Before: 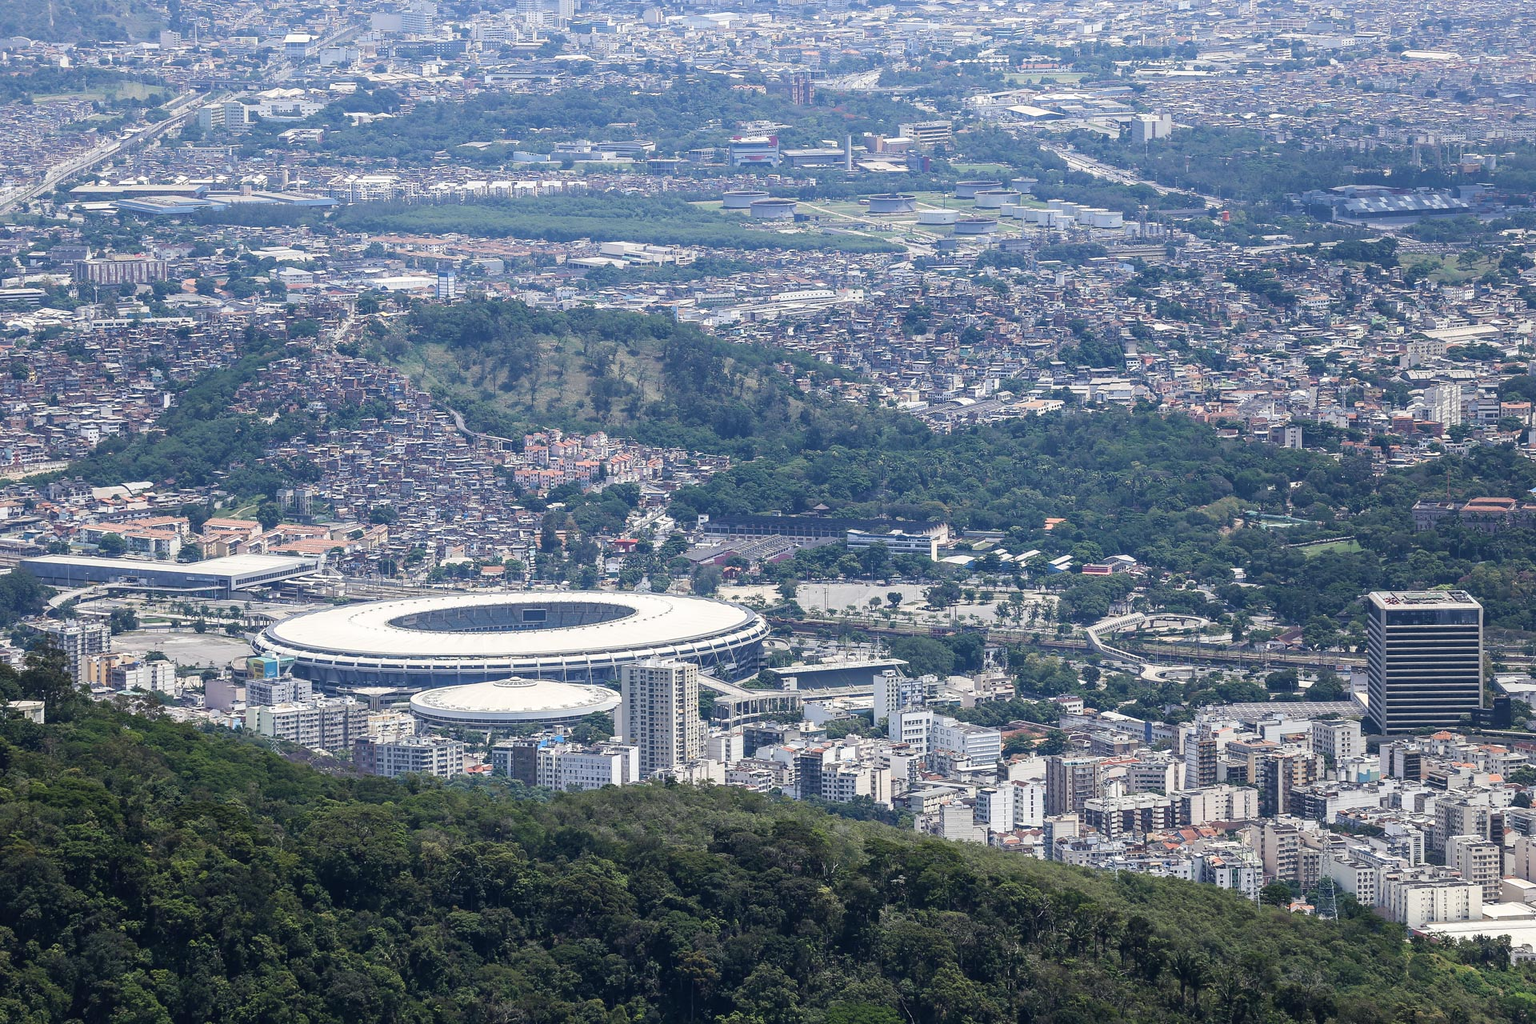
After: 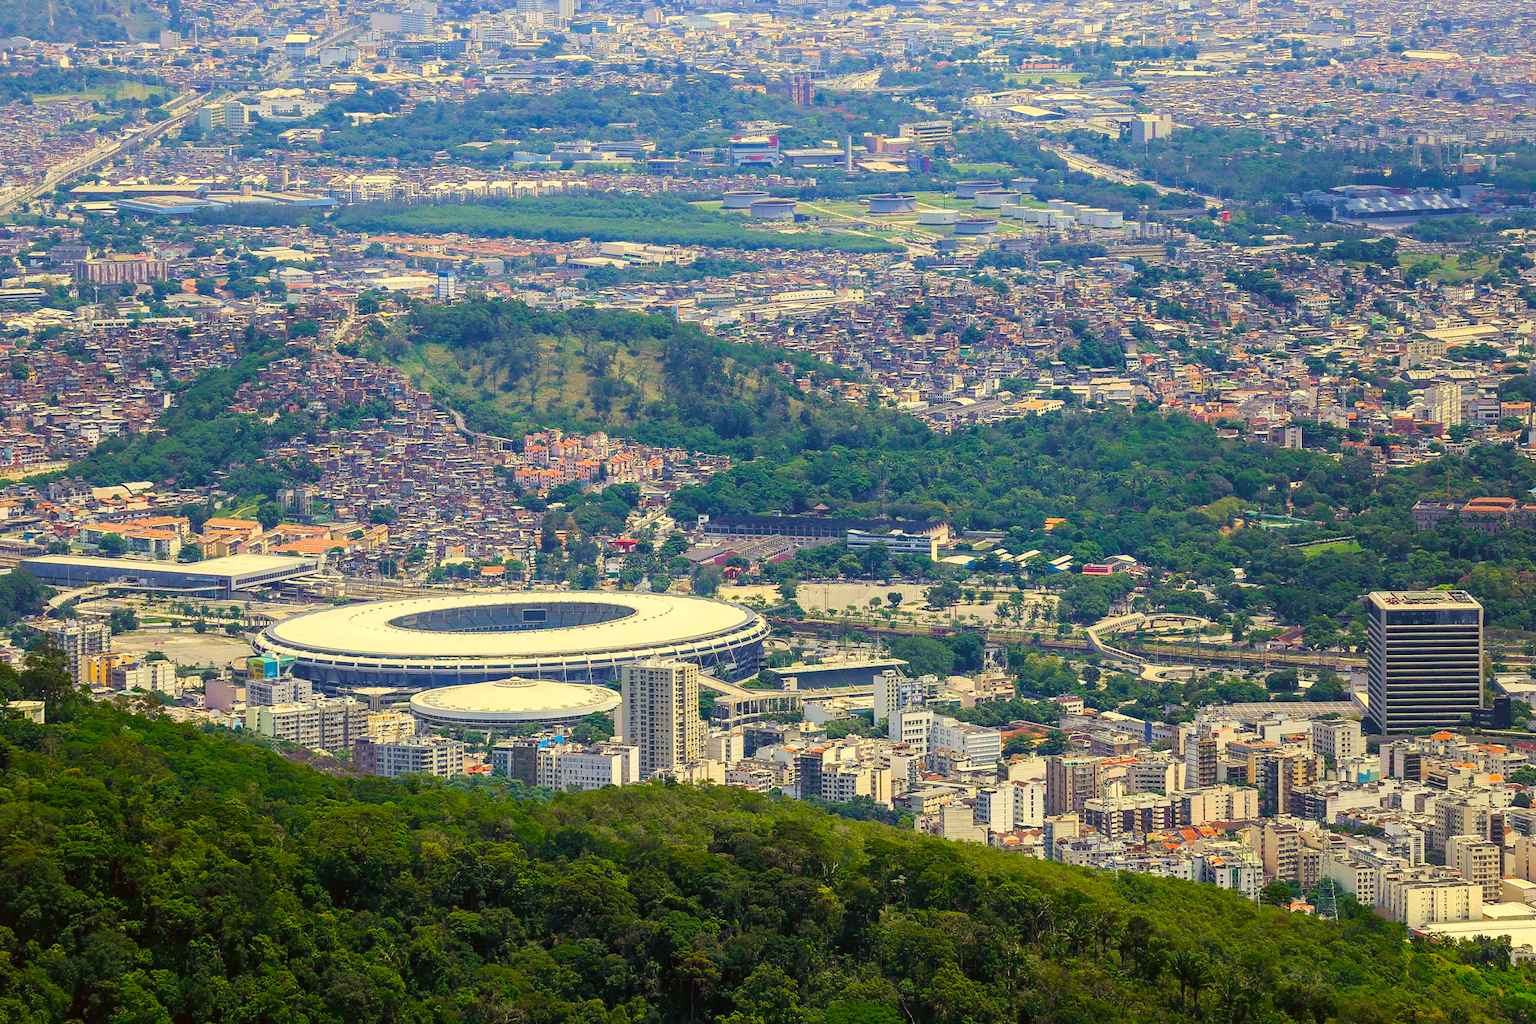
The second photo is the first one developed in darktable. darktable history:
color correction: highlights a* 0.125, highlights b* 29.26, shadows a* -0.173, shadows b* 21.76
color balance rgb: perceptual saturation grading › global saturation 98.813%, global vibrance 39.274%
